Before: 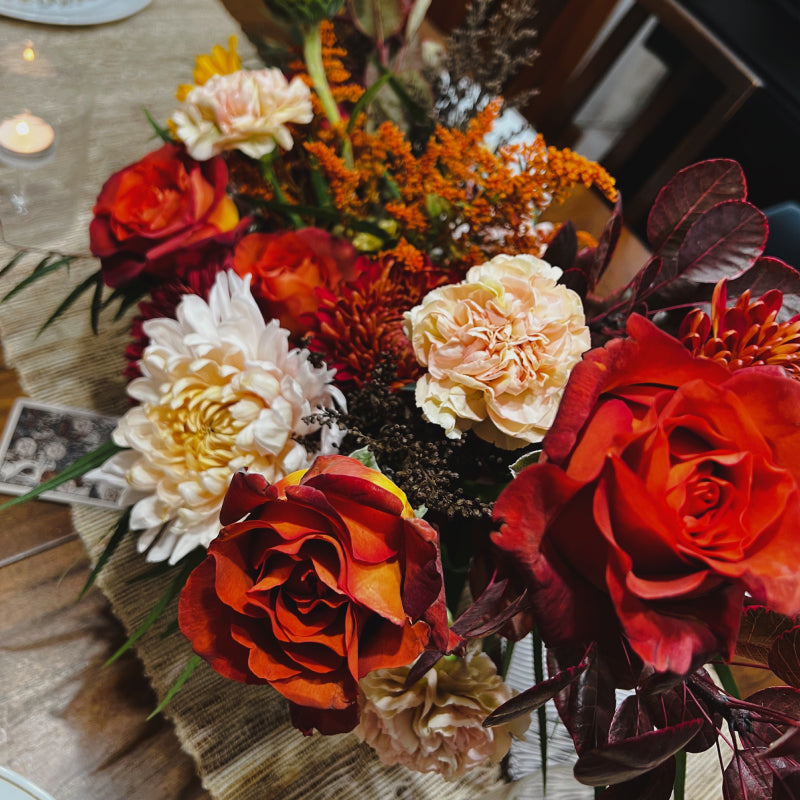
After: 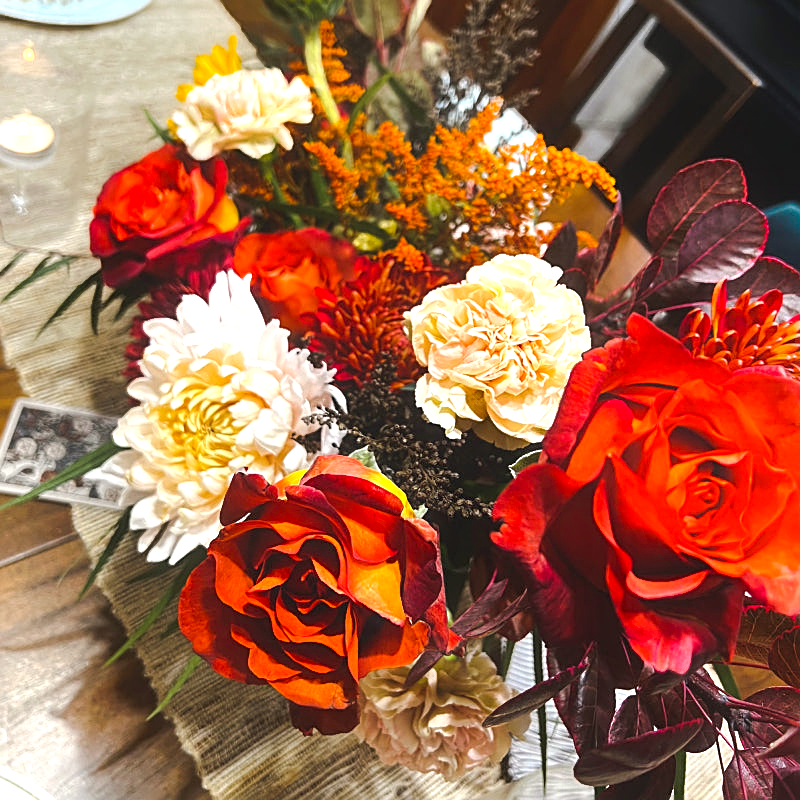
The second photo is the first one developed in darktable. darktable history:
local contrast: detail 130%
color zones: curves: ch0 [(0.254, 0.492) (0.724, 0.62)]; ch1 [(0.25, 0.528) (0.719, 0.796)]; ch2 [(0, 0.472) (0.25, 0.5) (0.73, 0.184)]
contrast equalizer: y [[0.6 ×6], [0.55 ×6], [0 ×6], [0 ×6], [0 ×6]], mix -0.989
sharpen: on, module defaults
exposure: black level correction 0.001, exposure 1.117 EV, compensate exposure bias true, compensate highlight preservation false
